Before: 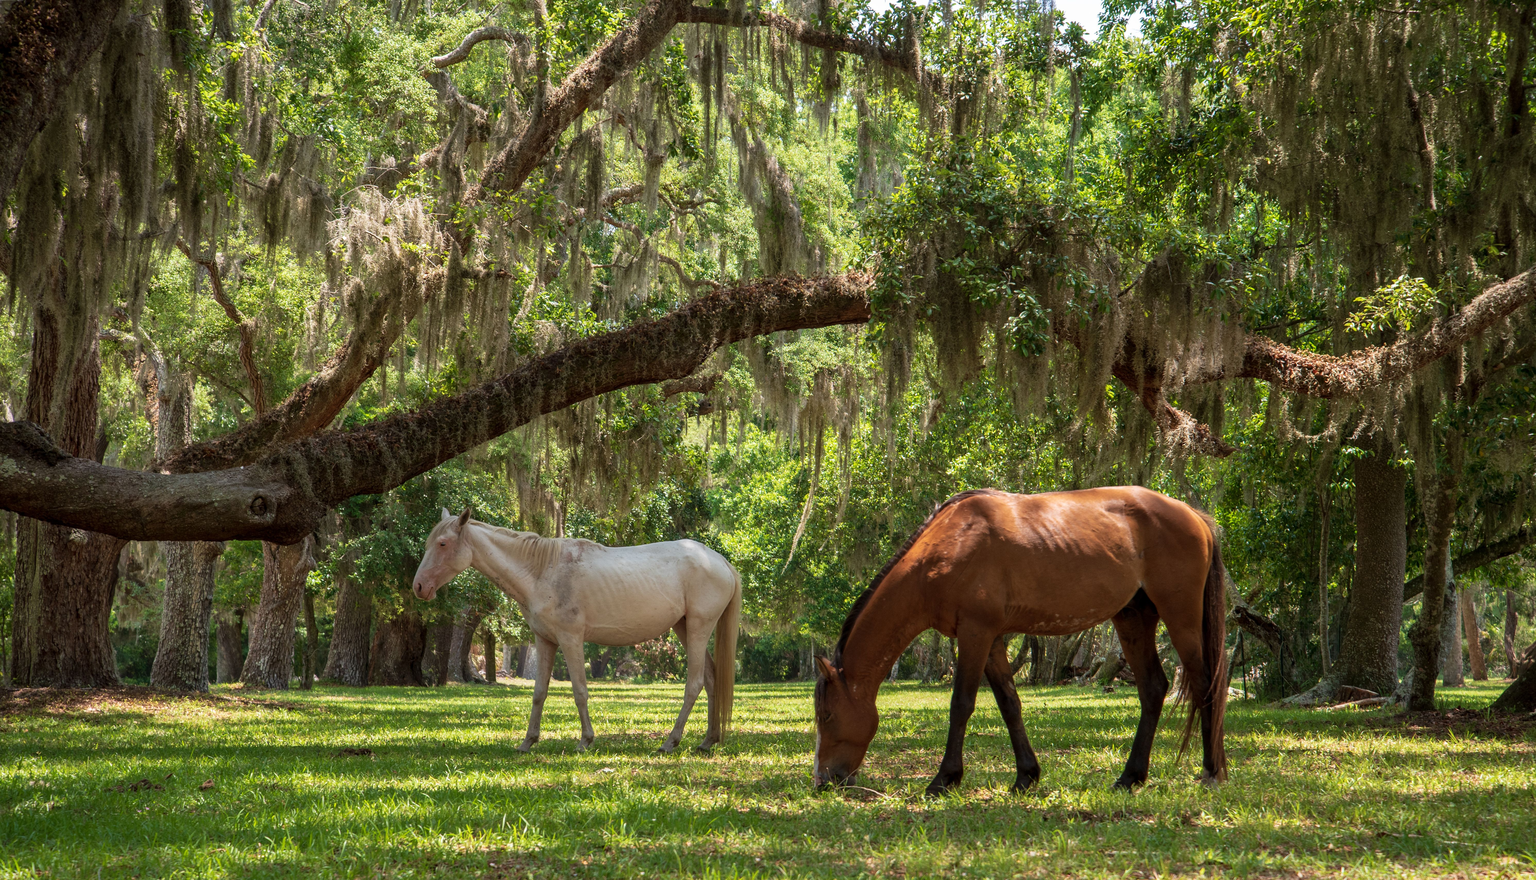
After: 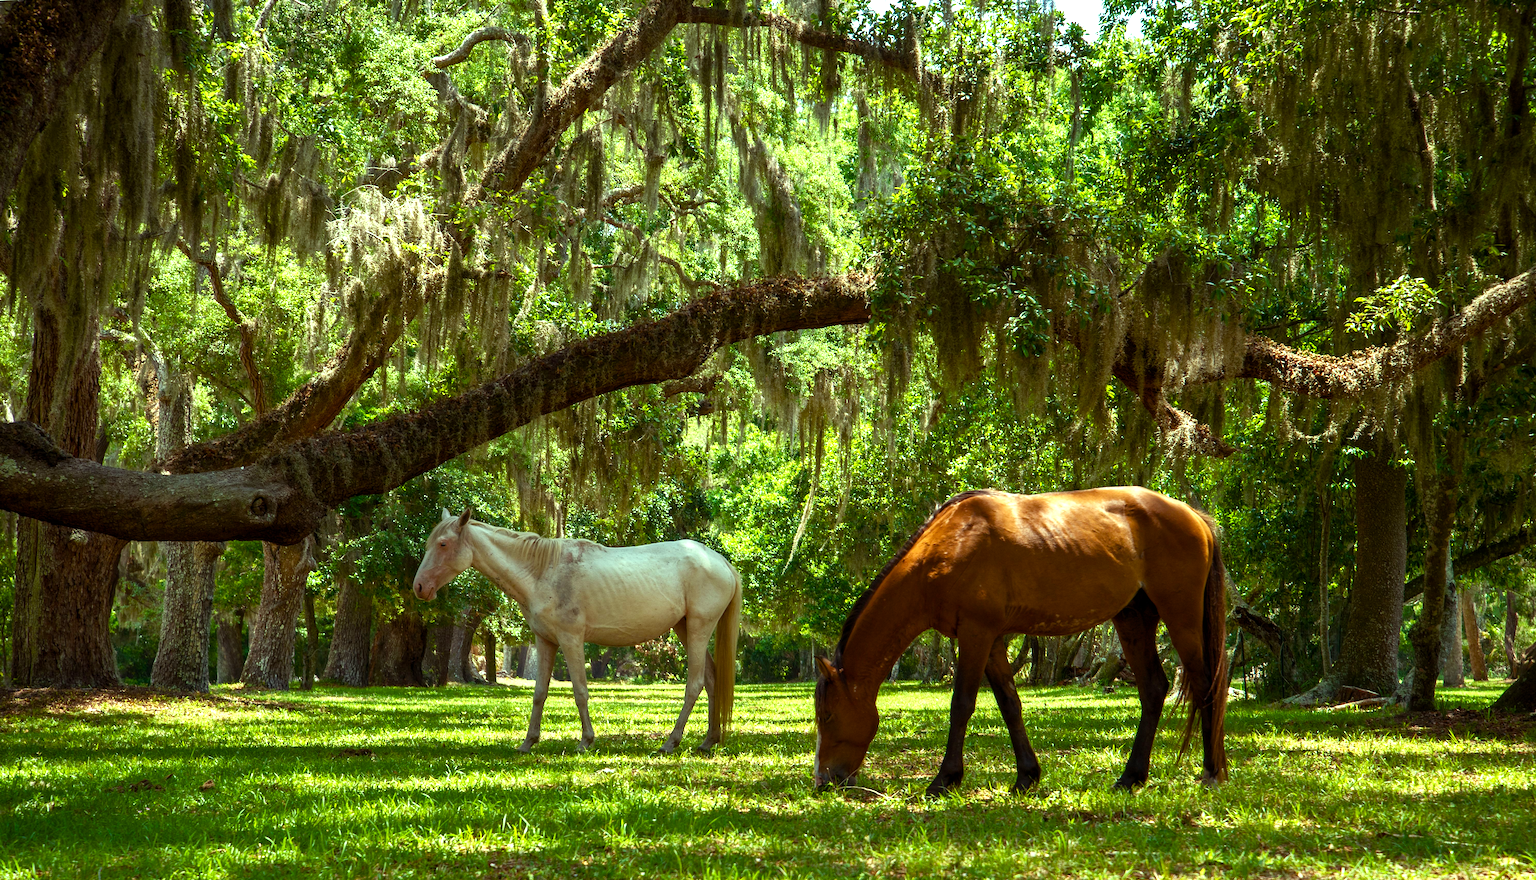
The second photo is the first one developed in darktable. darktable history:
color balance rgb: highlights gain › luminance 15.269%, highlights gain › chroma 7.067%, highlights gain › hue 128.85°, linear chroma grading › mid-tones 7.681%, perceptual saturation grading › global saturation 20%, perceptual saturation grading › highlights -25.806%, perceptual saturation grading › shadows 50.194%, perceptual brilliance grading › global brilliance 15.035%, perceptual brilliance grading › shadows -34.469%
